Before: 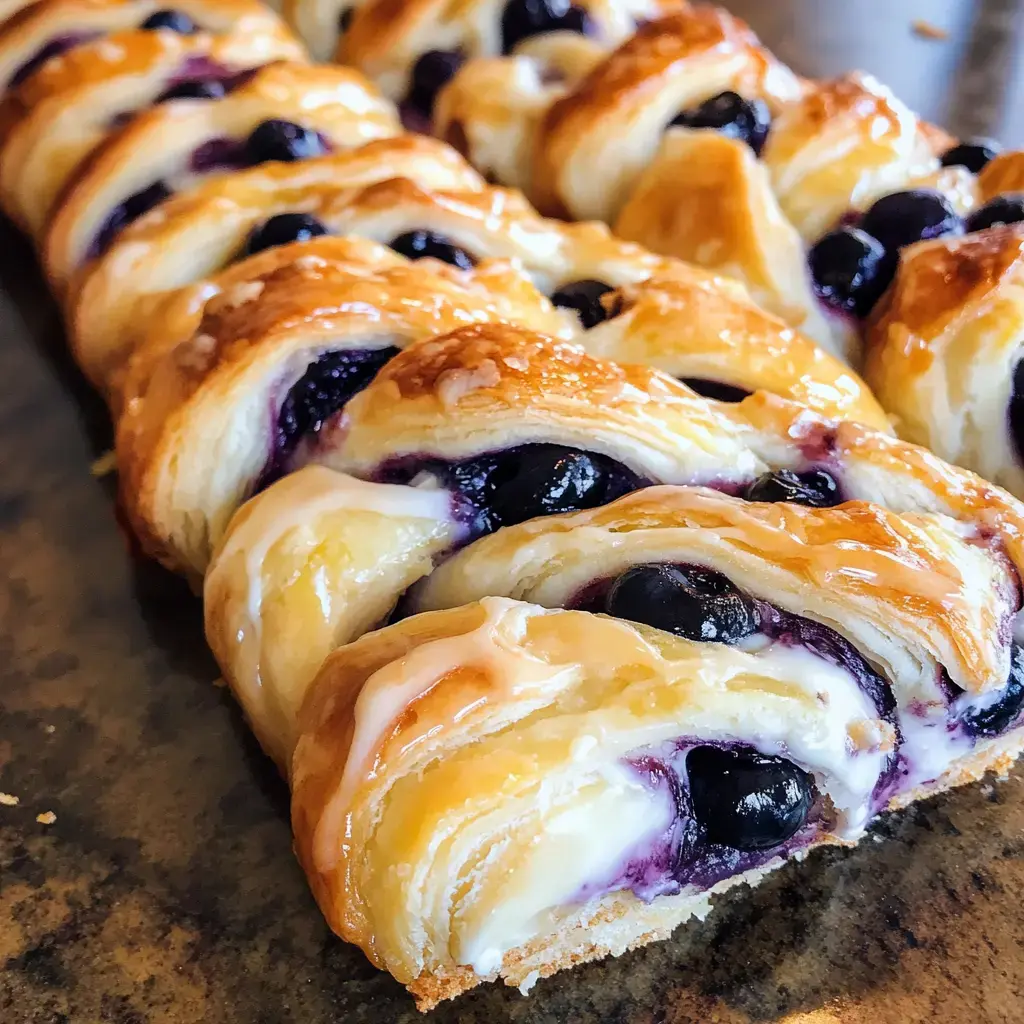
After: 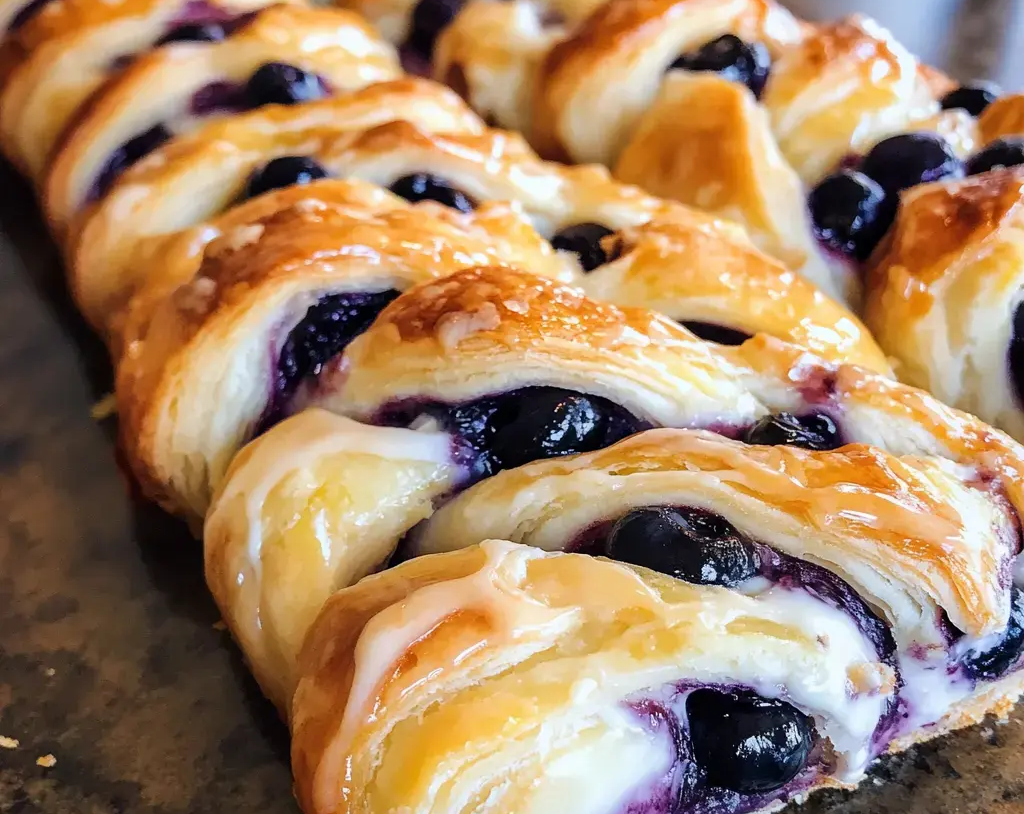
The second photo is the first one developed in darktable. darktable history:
crop and rotate: top 5.652%, bottom 14.791%
